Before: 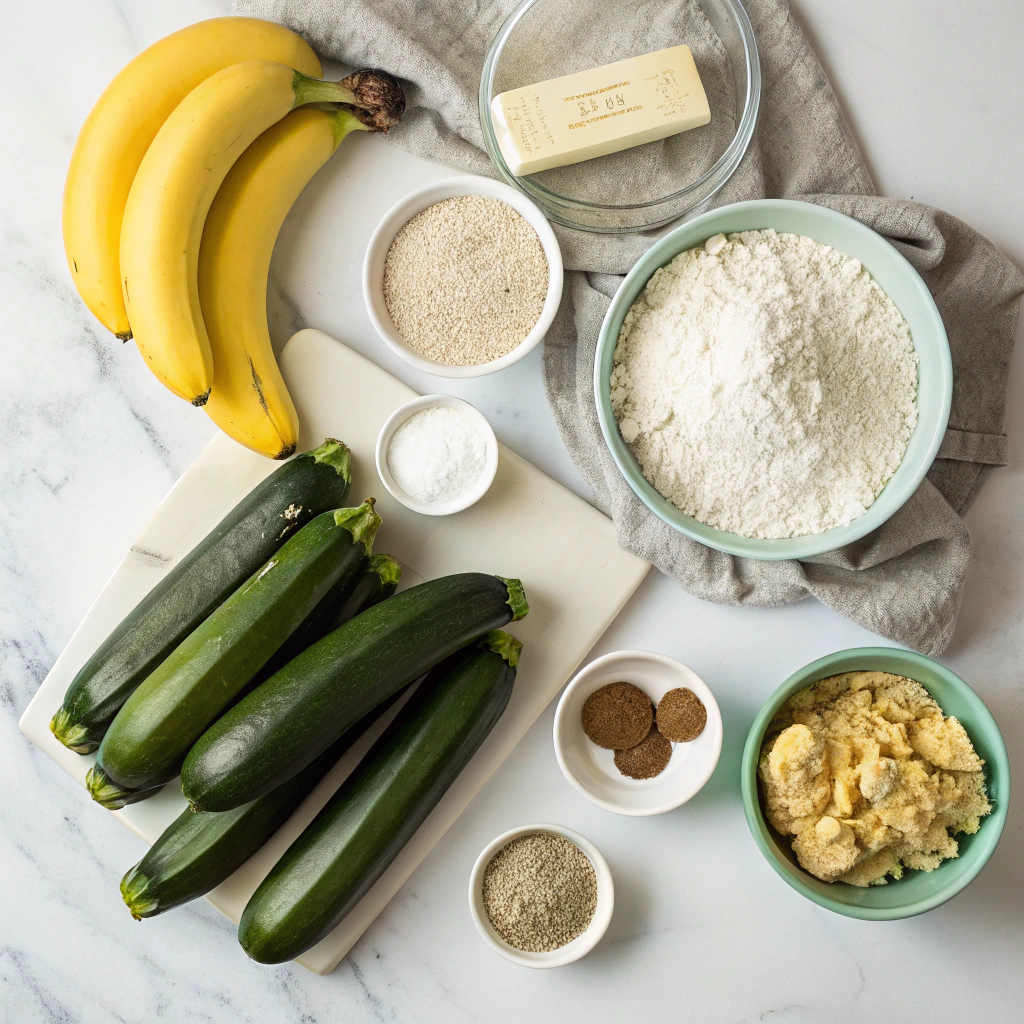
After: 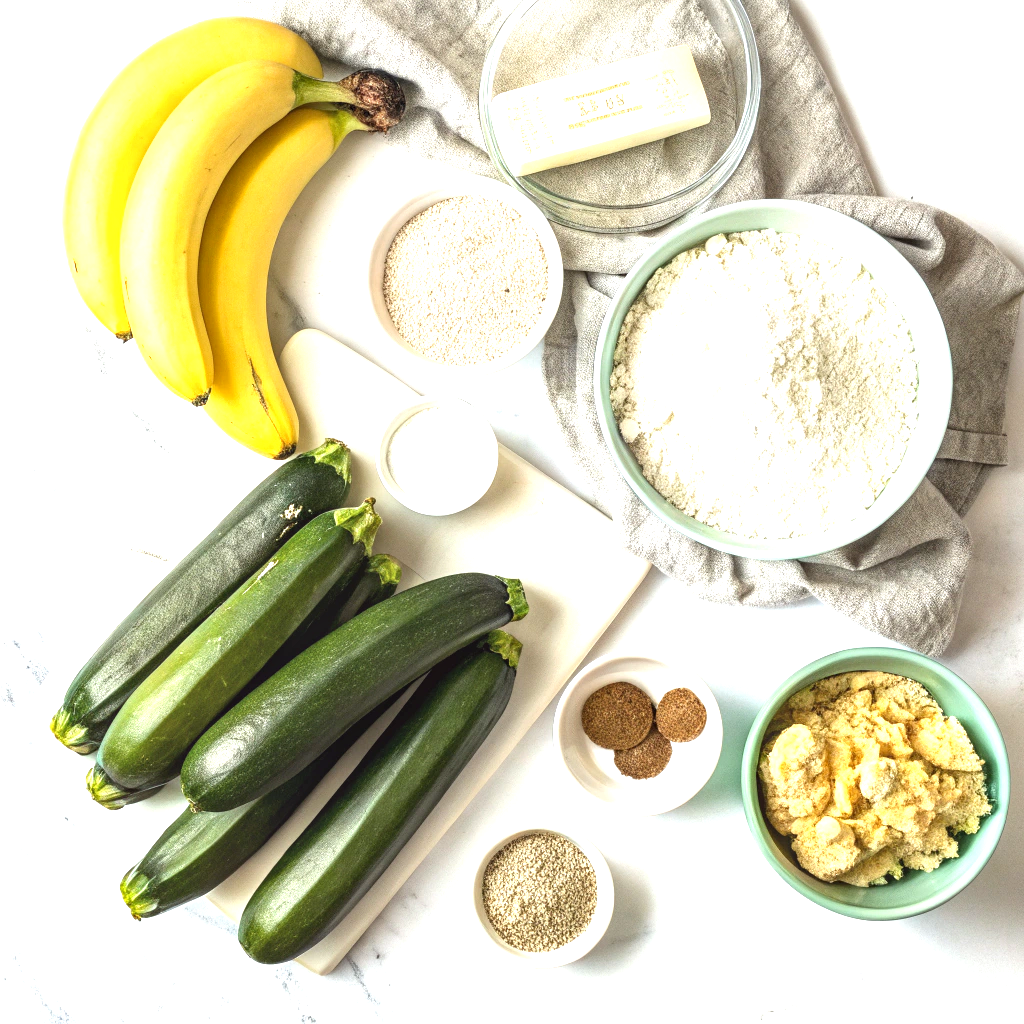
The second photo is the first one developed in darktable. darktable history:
exposure: black level correction 0, exposure 1.1 EV, compensate highlight preservation false
local contrast: on, module defaults
